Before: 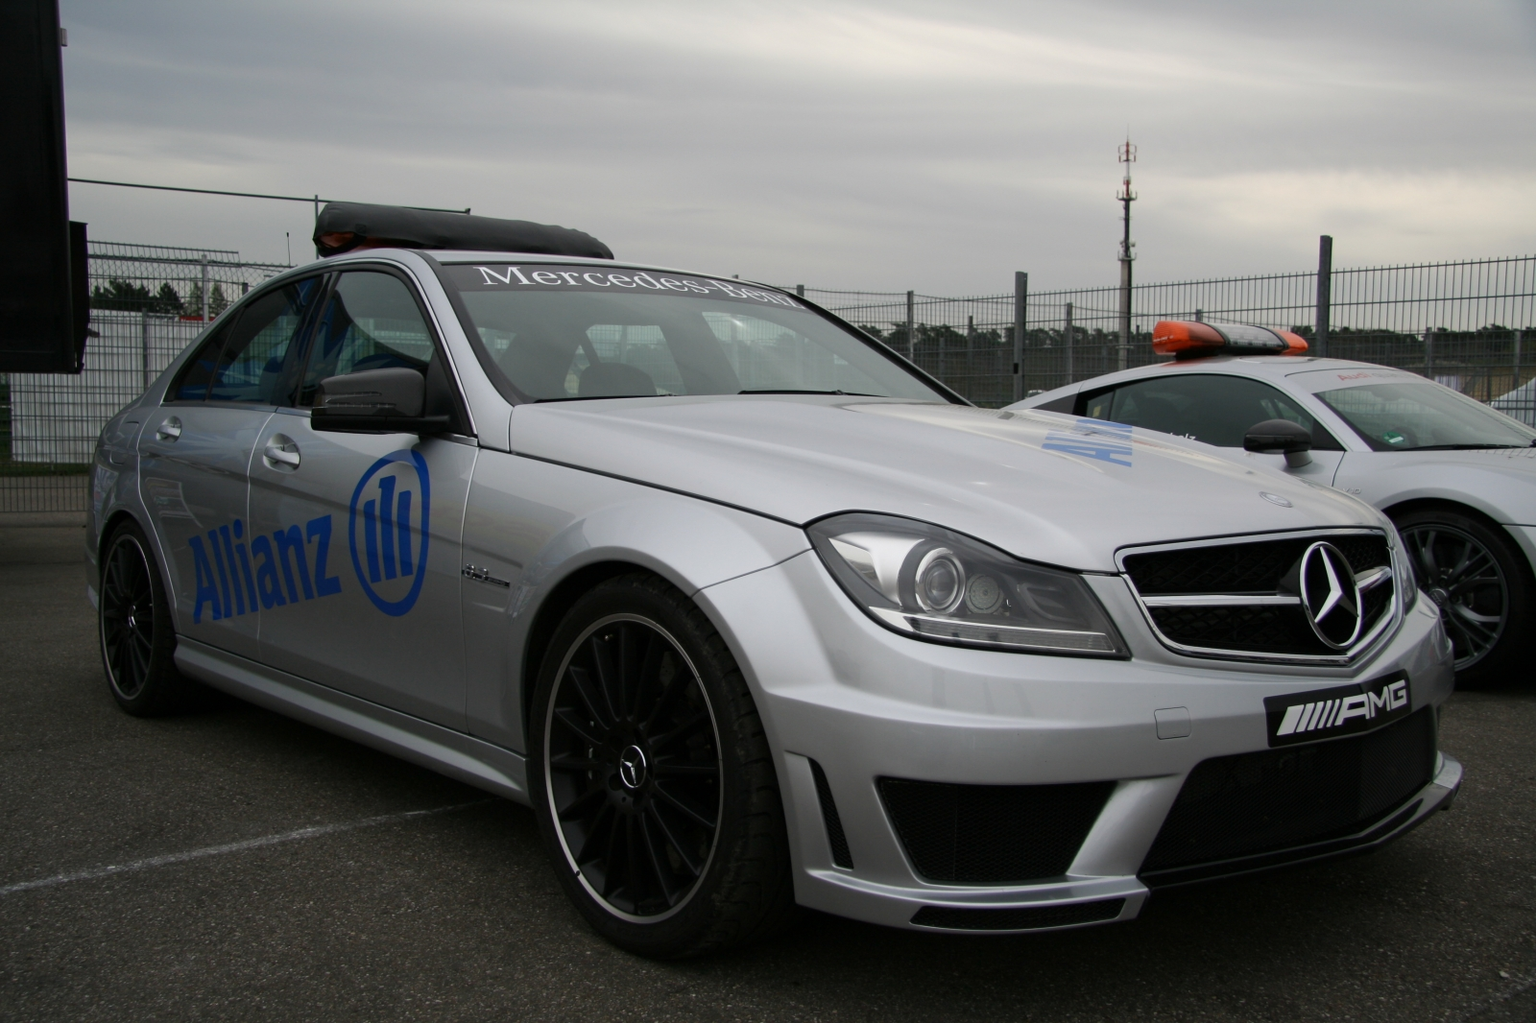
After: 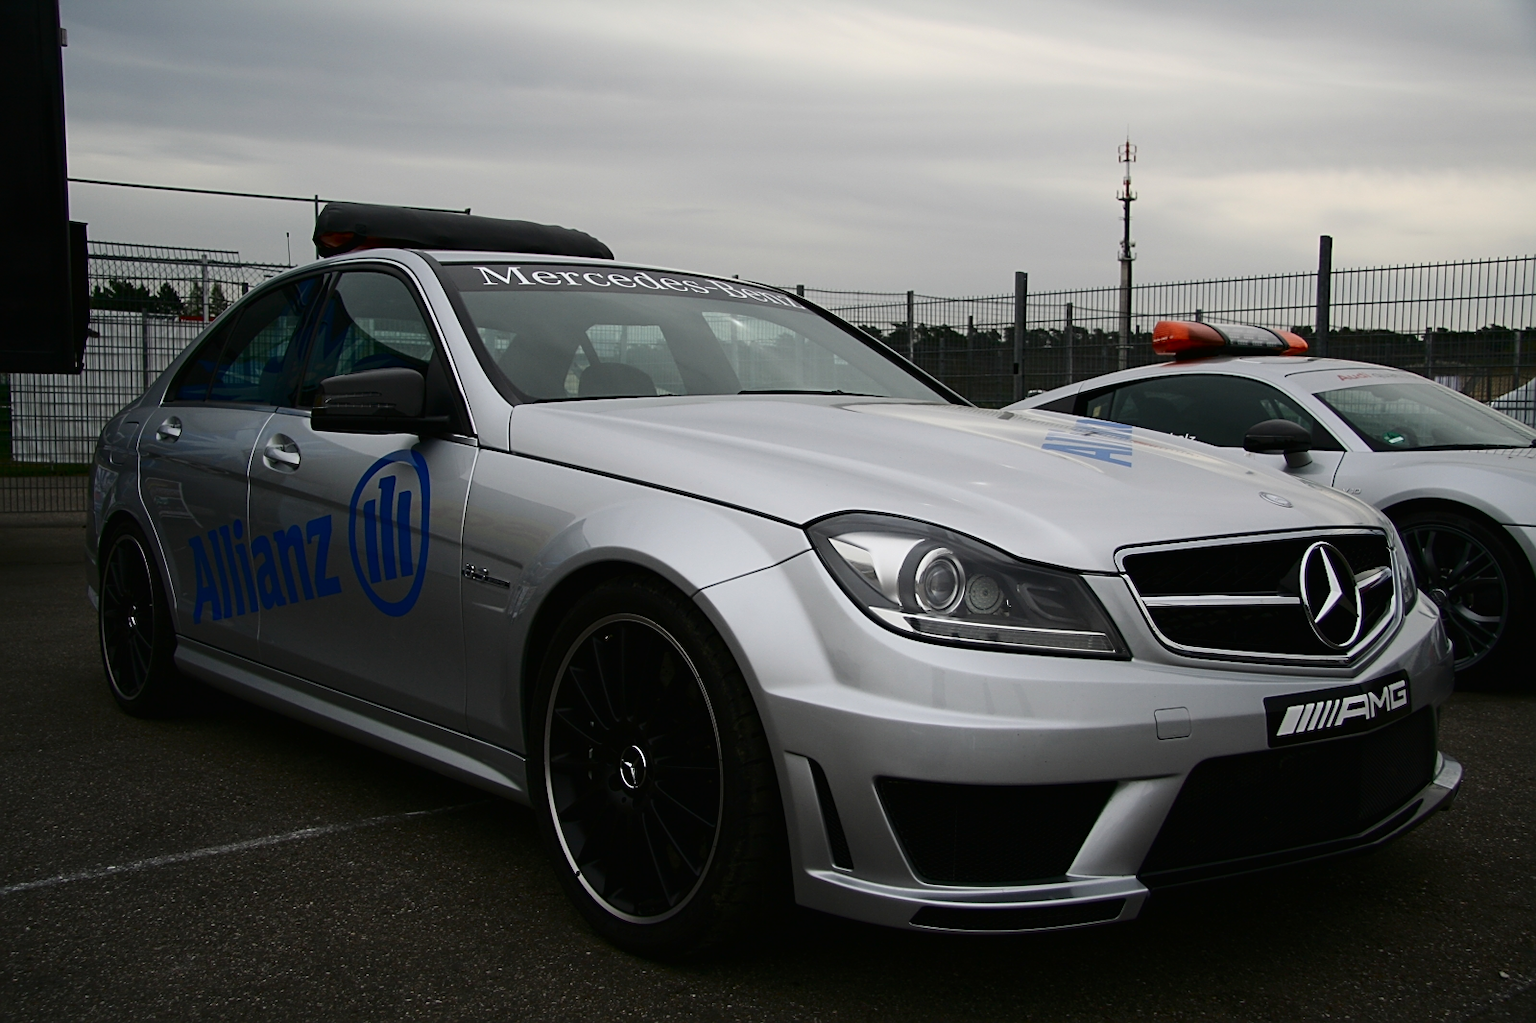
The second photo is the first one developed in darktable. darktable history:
tone curve: curves: ch0 [(0.016, 0.011) (0.21, 0.113) (0.515, 0.476) (0.78, 0.795) (1, 0.981)], color space Lab, independent channels, preserve colors none
sharpen: on, module defaults
